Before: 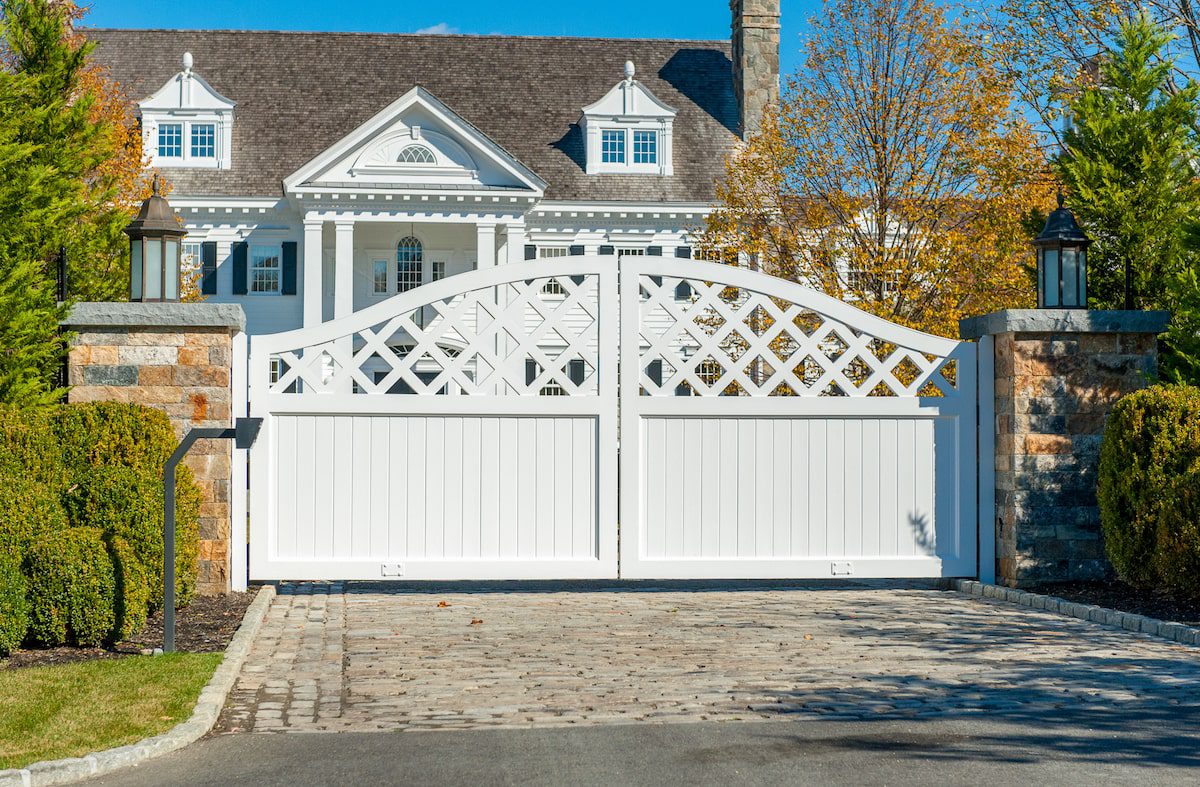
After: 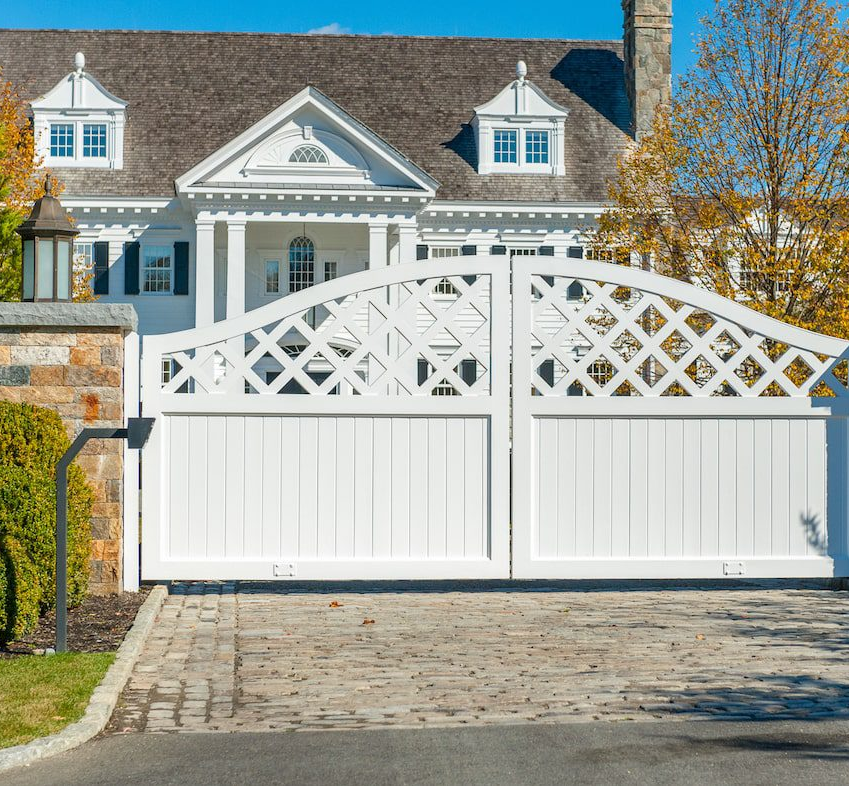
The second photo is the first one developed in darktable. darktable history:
crop and rotate: left 9.061%, right 20.142%
